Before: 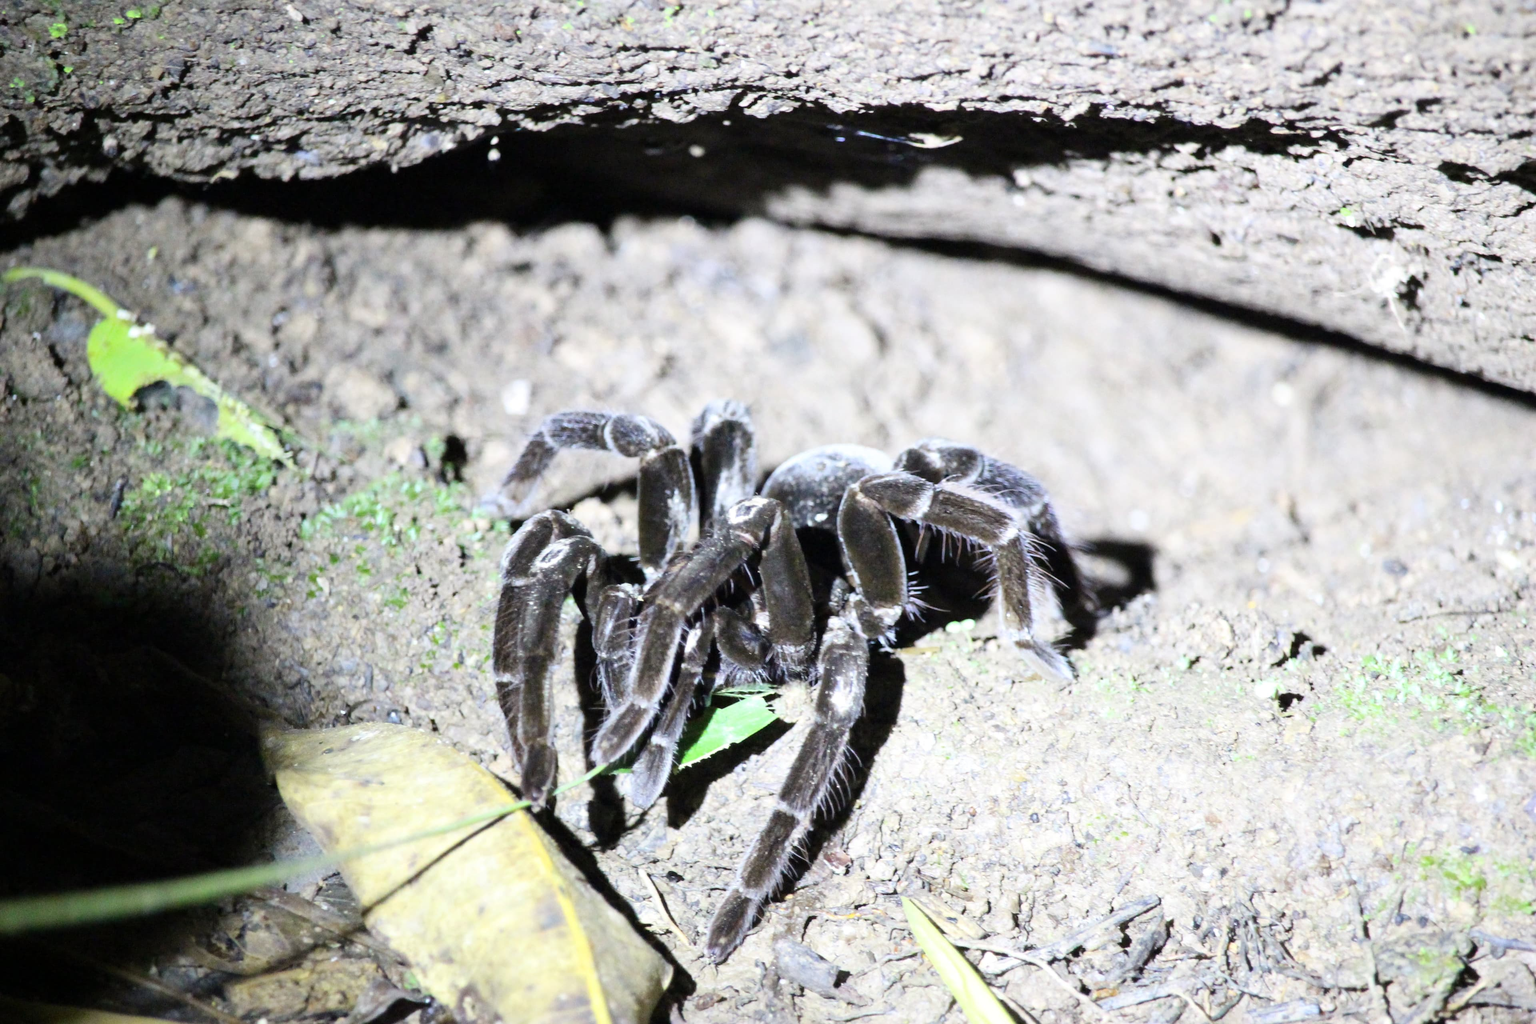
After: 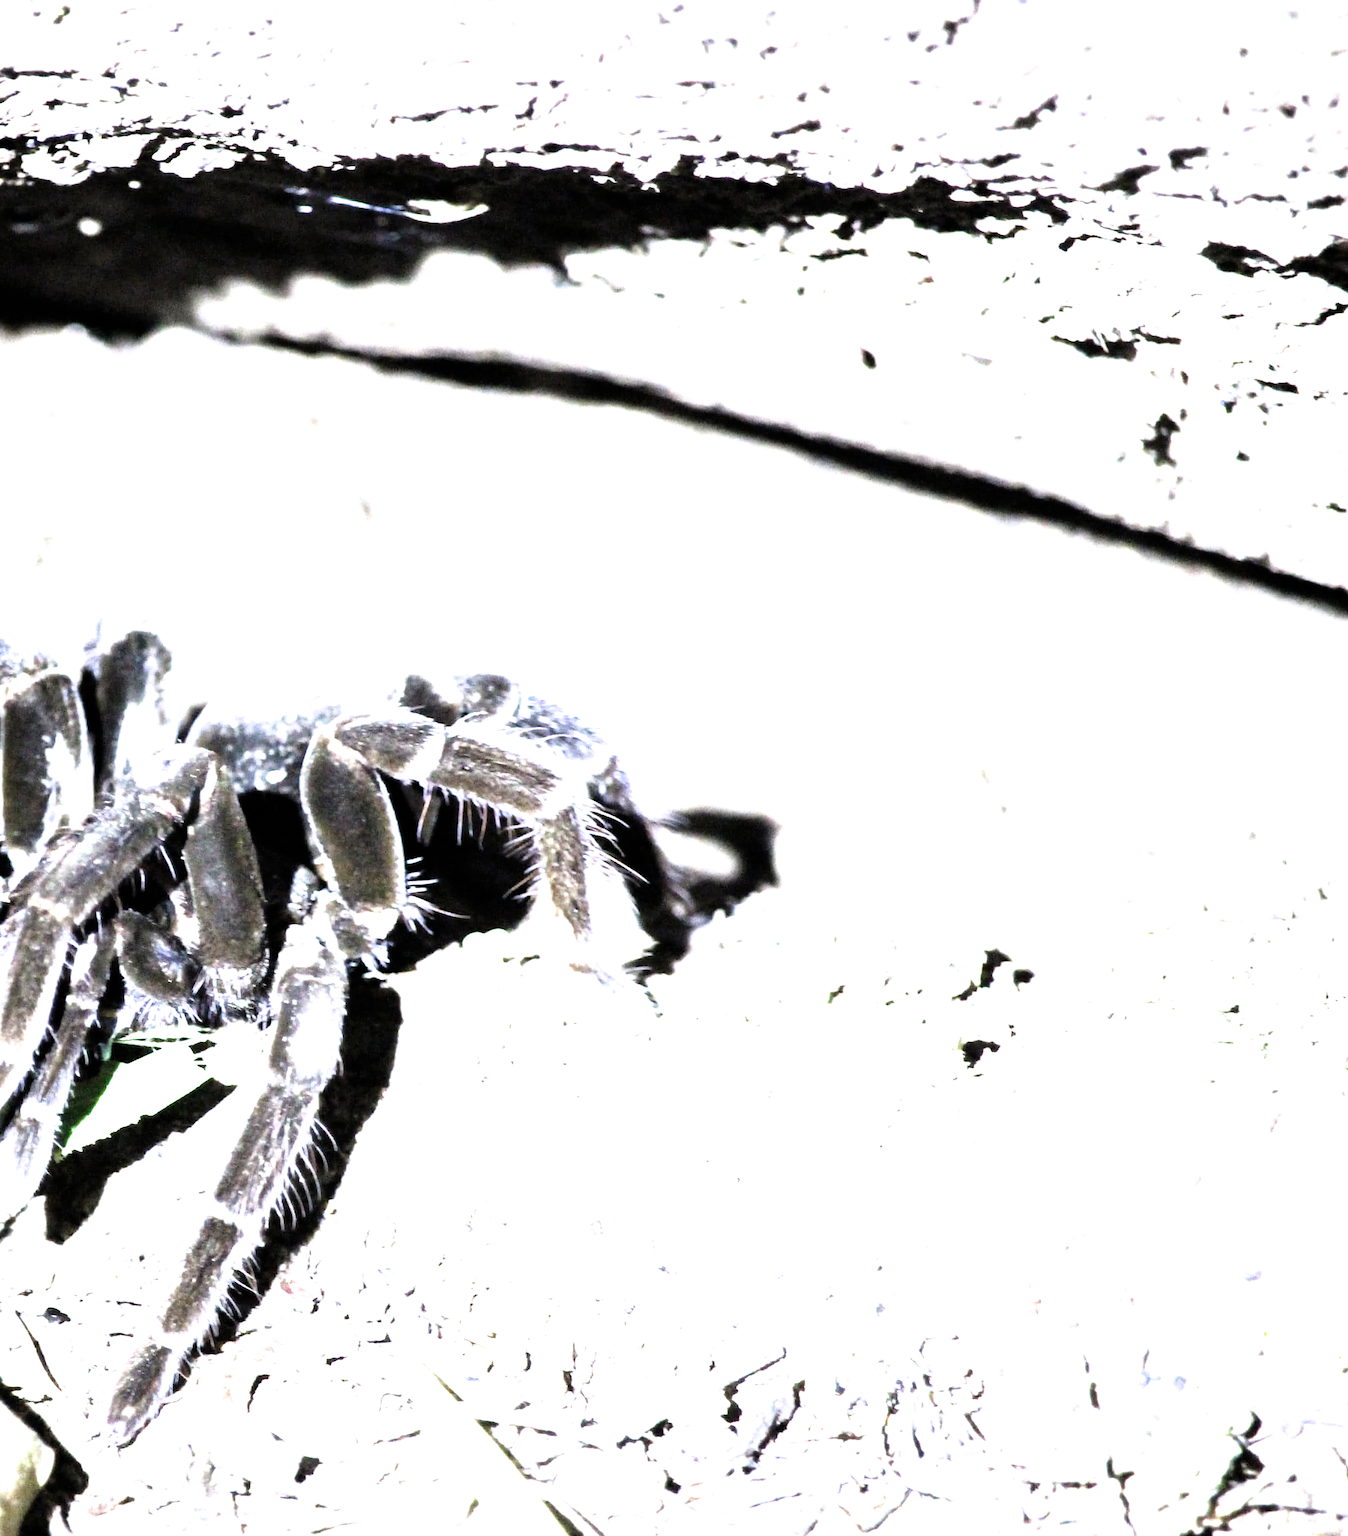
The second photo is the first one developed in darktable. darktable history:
crop: left 41.502%
exposure: black level correction 0, exposure 1.281 EV, compensate exposure bias true, compensate highlight preservation false
filmic rgb: black relative exposure -8.25 EV, white relative exposure 2.2 EV, target white luminance 99.999%, hardness 7.16, latitude 74.59%, contrast 1.315, highlights saturation mix -2.83%, shadows ↔ highlights balance 29.94%, color science v6 (2022)
